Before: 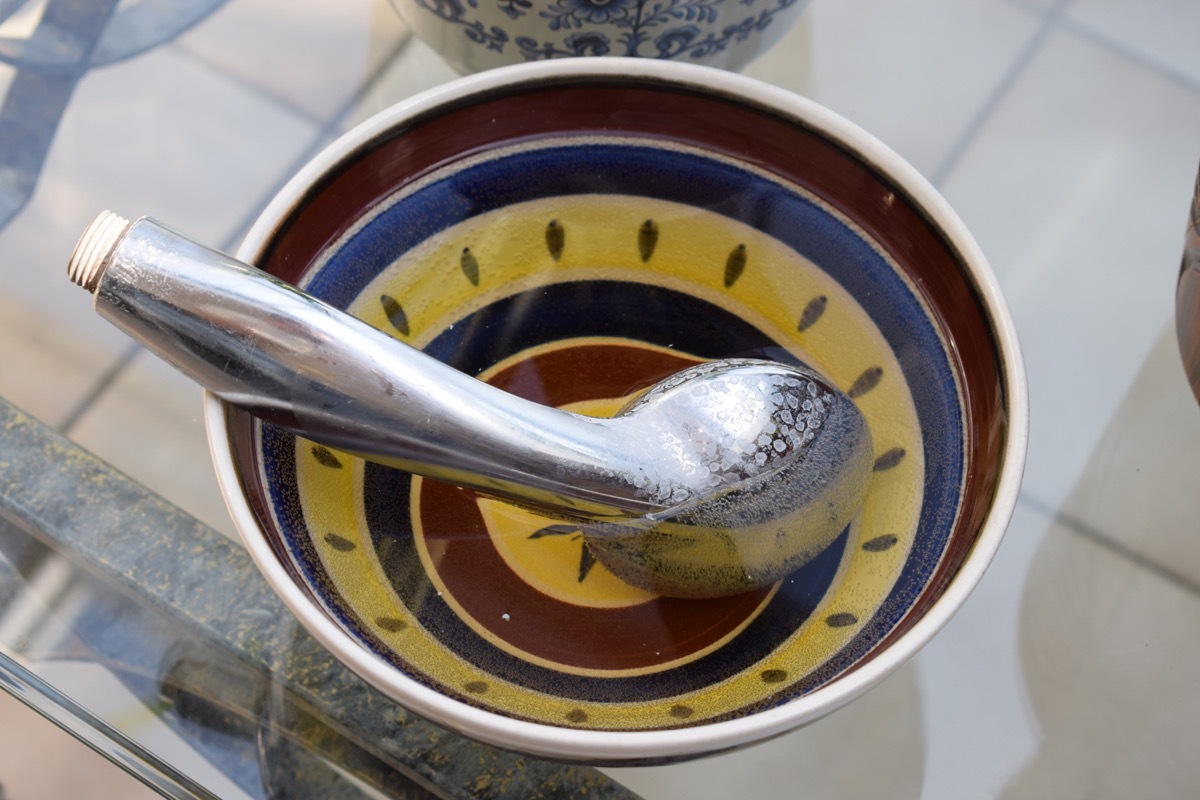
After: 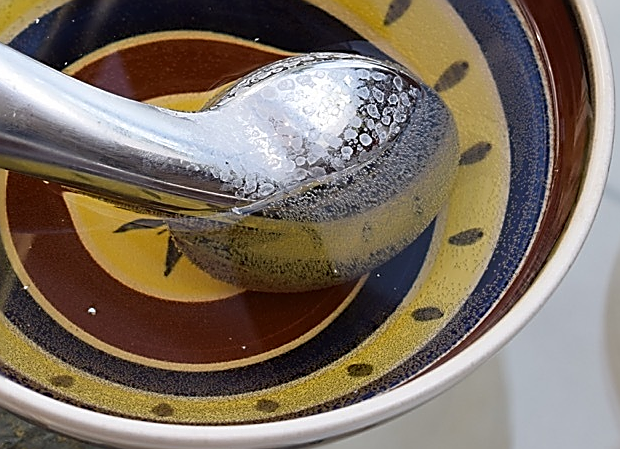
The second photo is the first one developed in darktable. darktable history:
crop: left 34.507%, top 38.326%, right 13.753%, bottom 5.429%
sharpen: radius 1.676, amount 1.305
